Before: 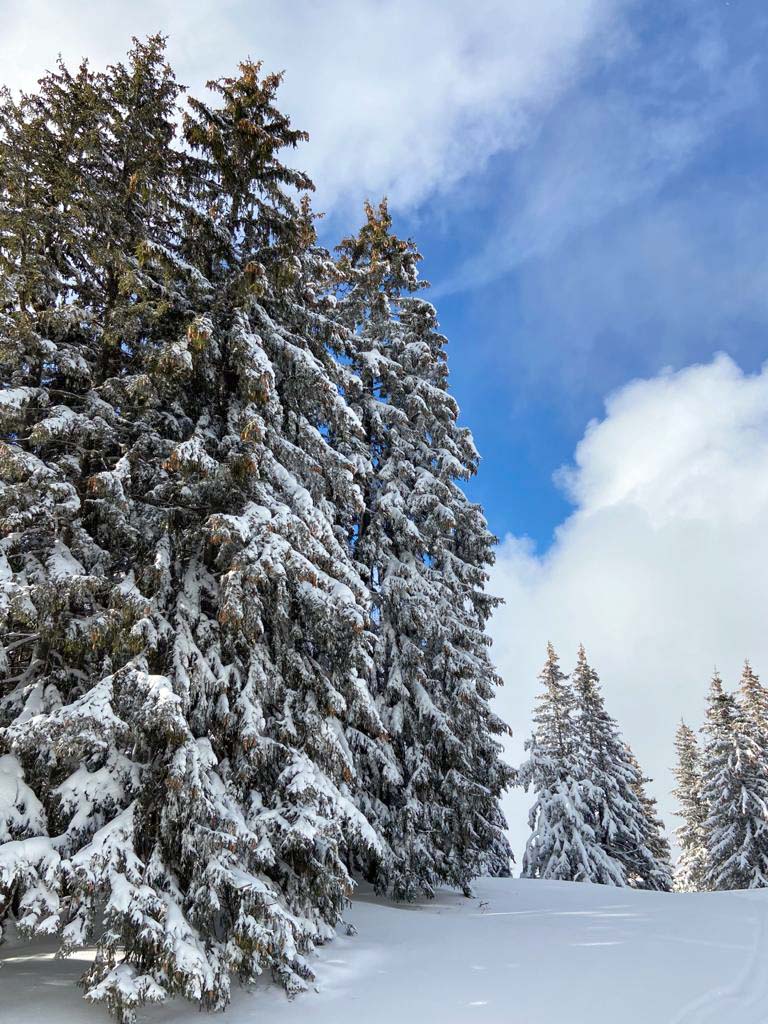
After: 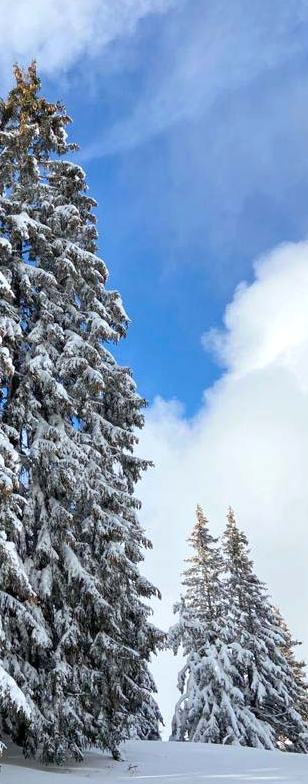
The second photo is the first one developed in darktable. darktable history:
crop: left 45.721%, top 13.393%, right 14.118%, bottom 10.01%
exposure: exposure 0.128 EV, compensate highlight preservation false
